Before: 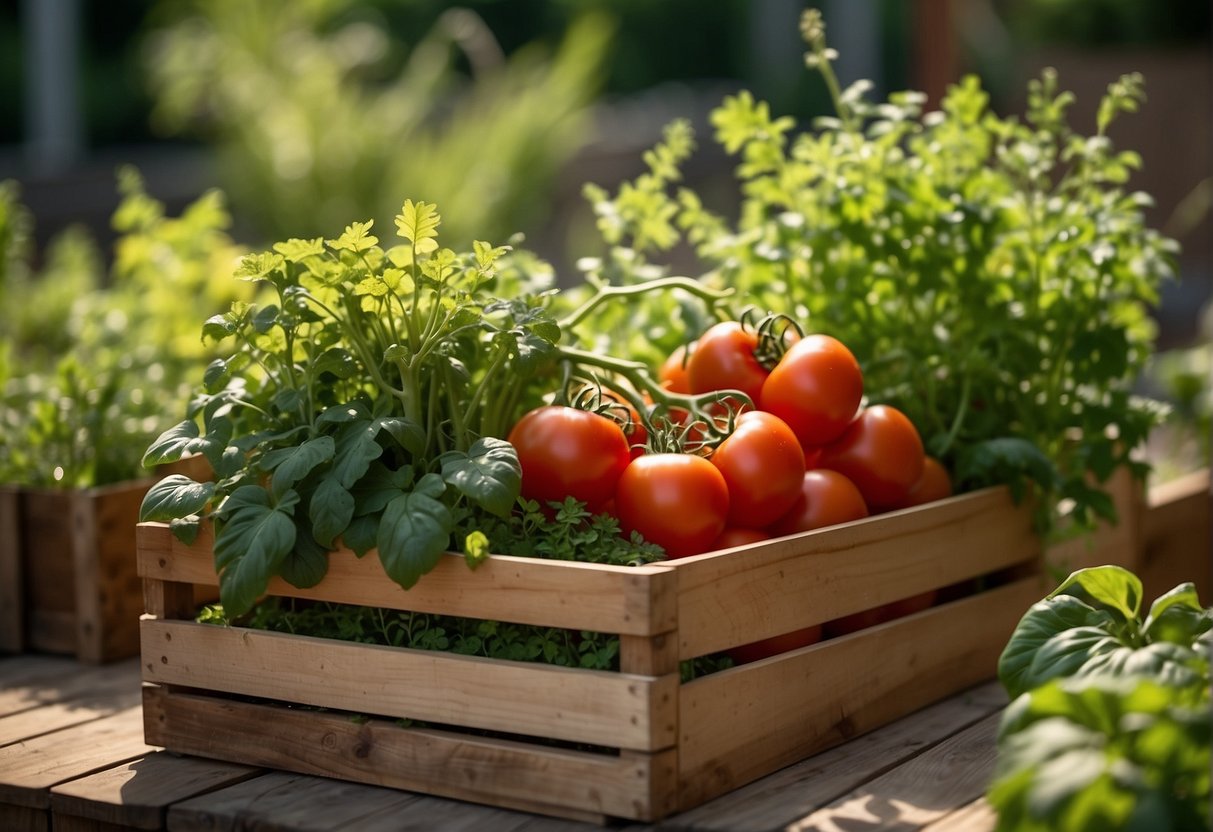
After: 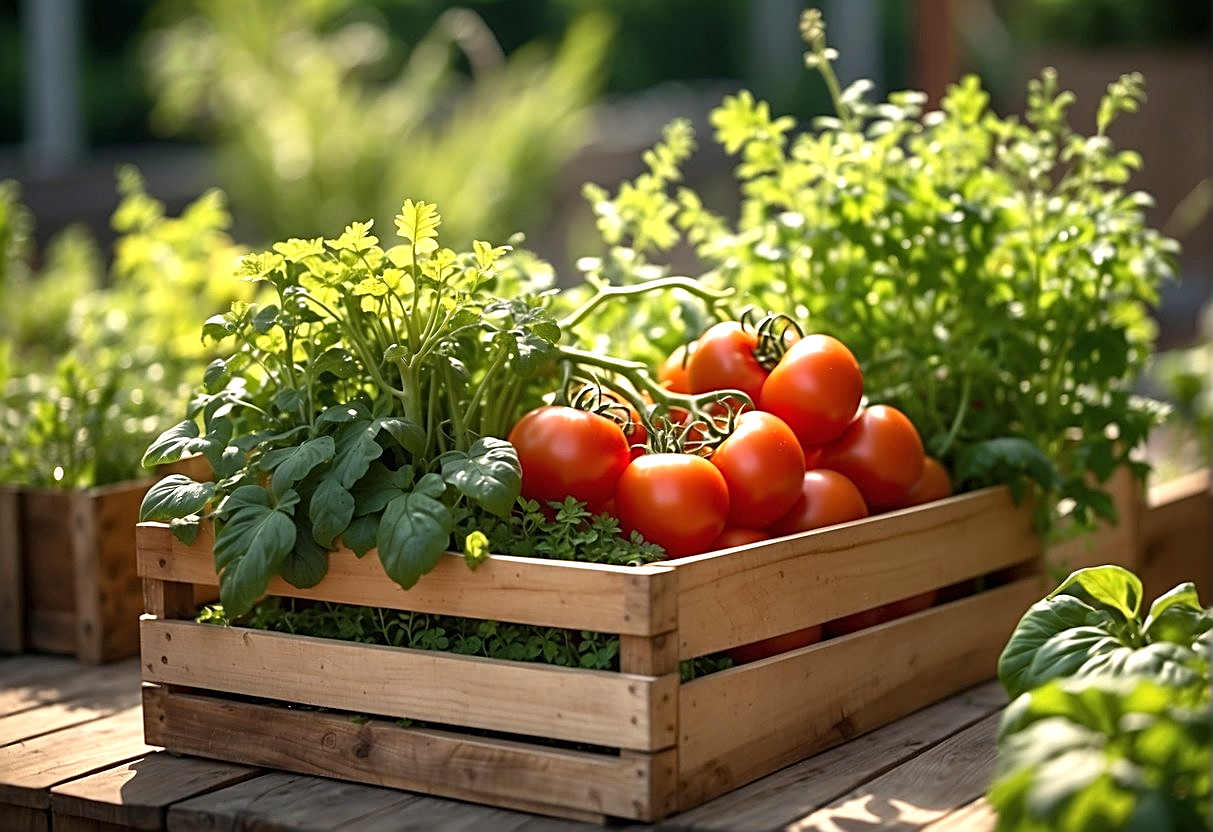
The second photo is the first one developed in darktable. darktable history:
sharpen: radius 2.543, amount 0.636
exposure: exposure 0.6 EV, compensate highlight preservation false
